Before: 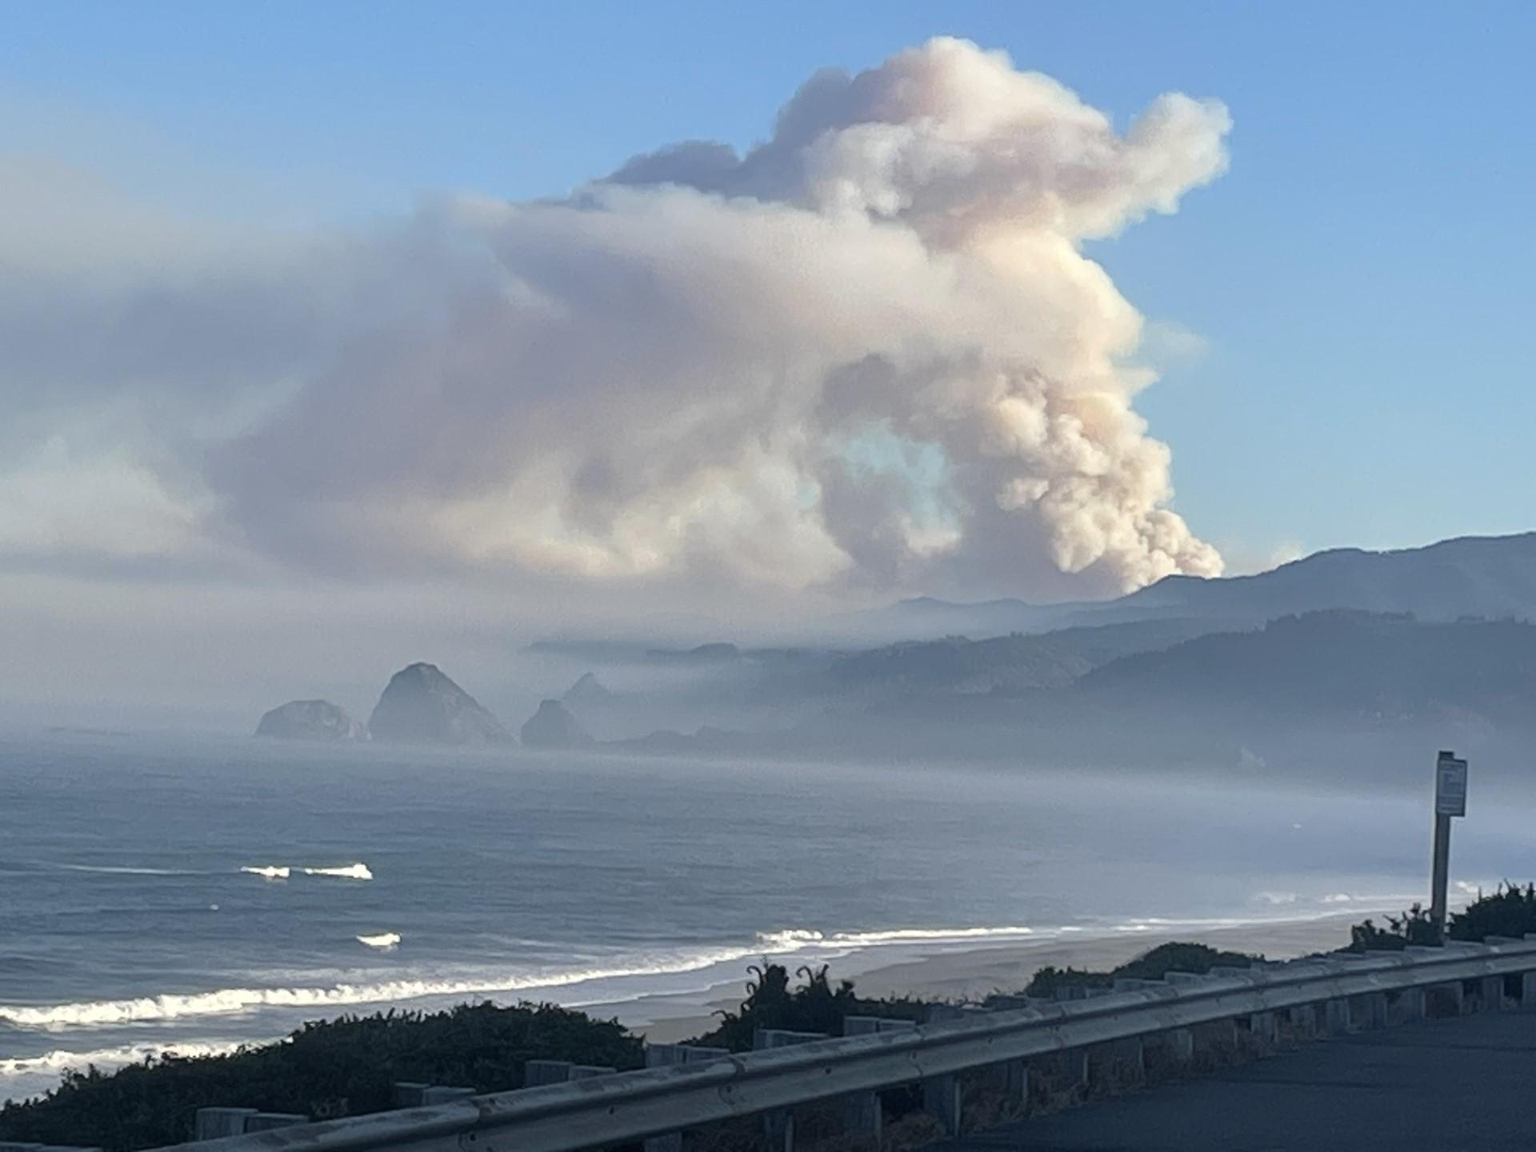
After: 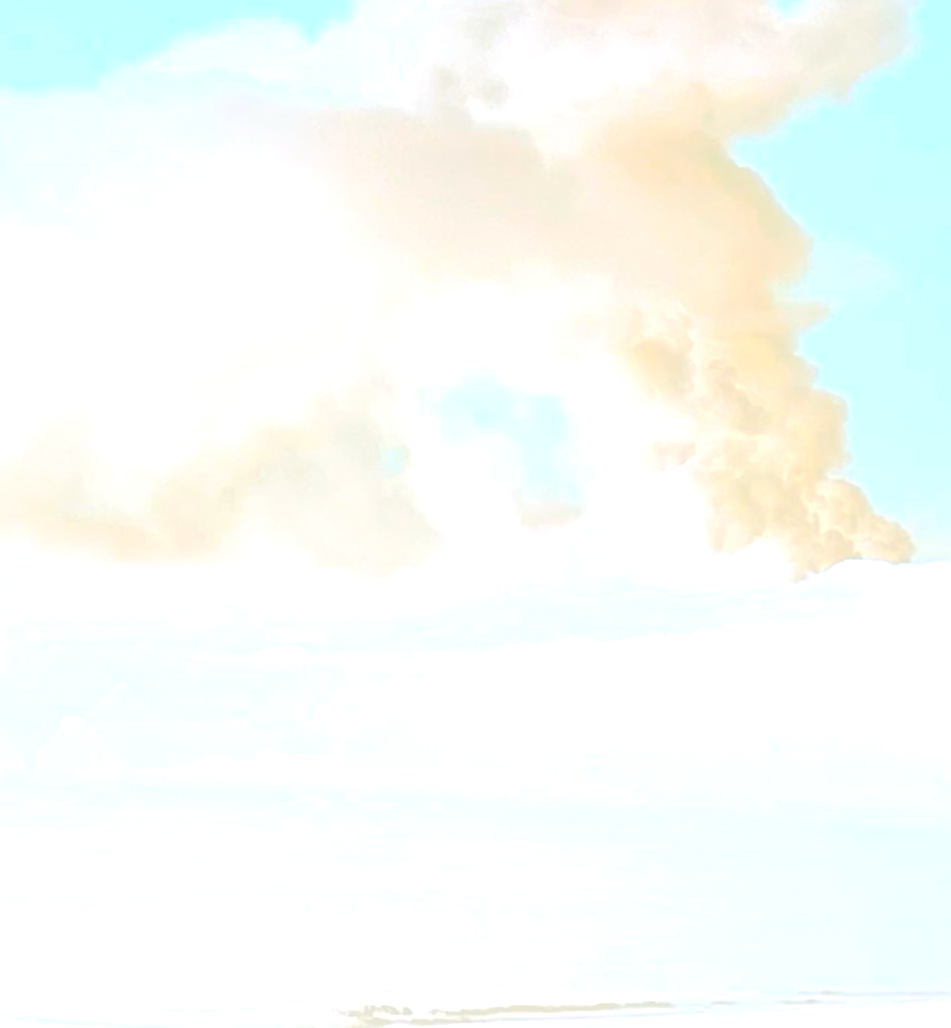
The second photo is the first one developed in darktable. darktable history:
base curve: curves: ch0 [(0, 0) (0.666, 0.806) (1, 1)]
exposure: black level correction 0, exposure 1.2 EV, compensate exposure bias true, compensate highlight preservation false
crop: left 32.075%, top 10.976%, right 18.355%, bottom 17.596%
tone curve: curves: ch0 [(0, 0.01) (0.052, 0.045) (0.136, 0.133) (0.29, 0.332) (0.453, 0.531) (0.676, 0.751) (0.89, 0.919) (1, 1)]; ch1 [(0, 0) (0.094, 0.081) (0.285, 0.299) (0.385, 0.403) (0.446, 0.443) (0.495, 0.496) (0.544, 0.552) (0.589, 0.612) (0.722, 0.728) (1, 1)]; ch2 [(0, 0) (0.257, 0.217) (0.43, 0.421) (0.498, 0.507) (0.531, 0.544) (0.56, 0.579) (0.625, 0.642) (1, 1)], color space Lab, independent channels, preserve colors none
bloom: size 85%, threshold 5%, strength 85%
sharpen: on, module defaults
